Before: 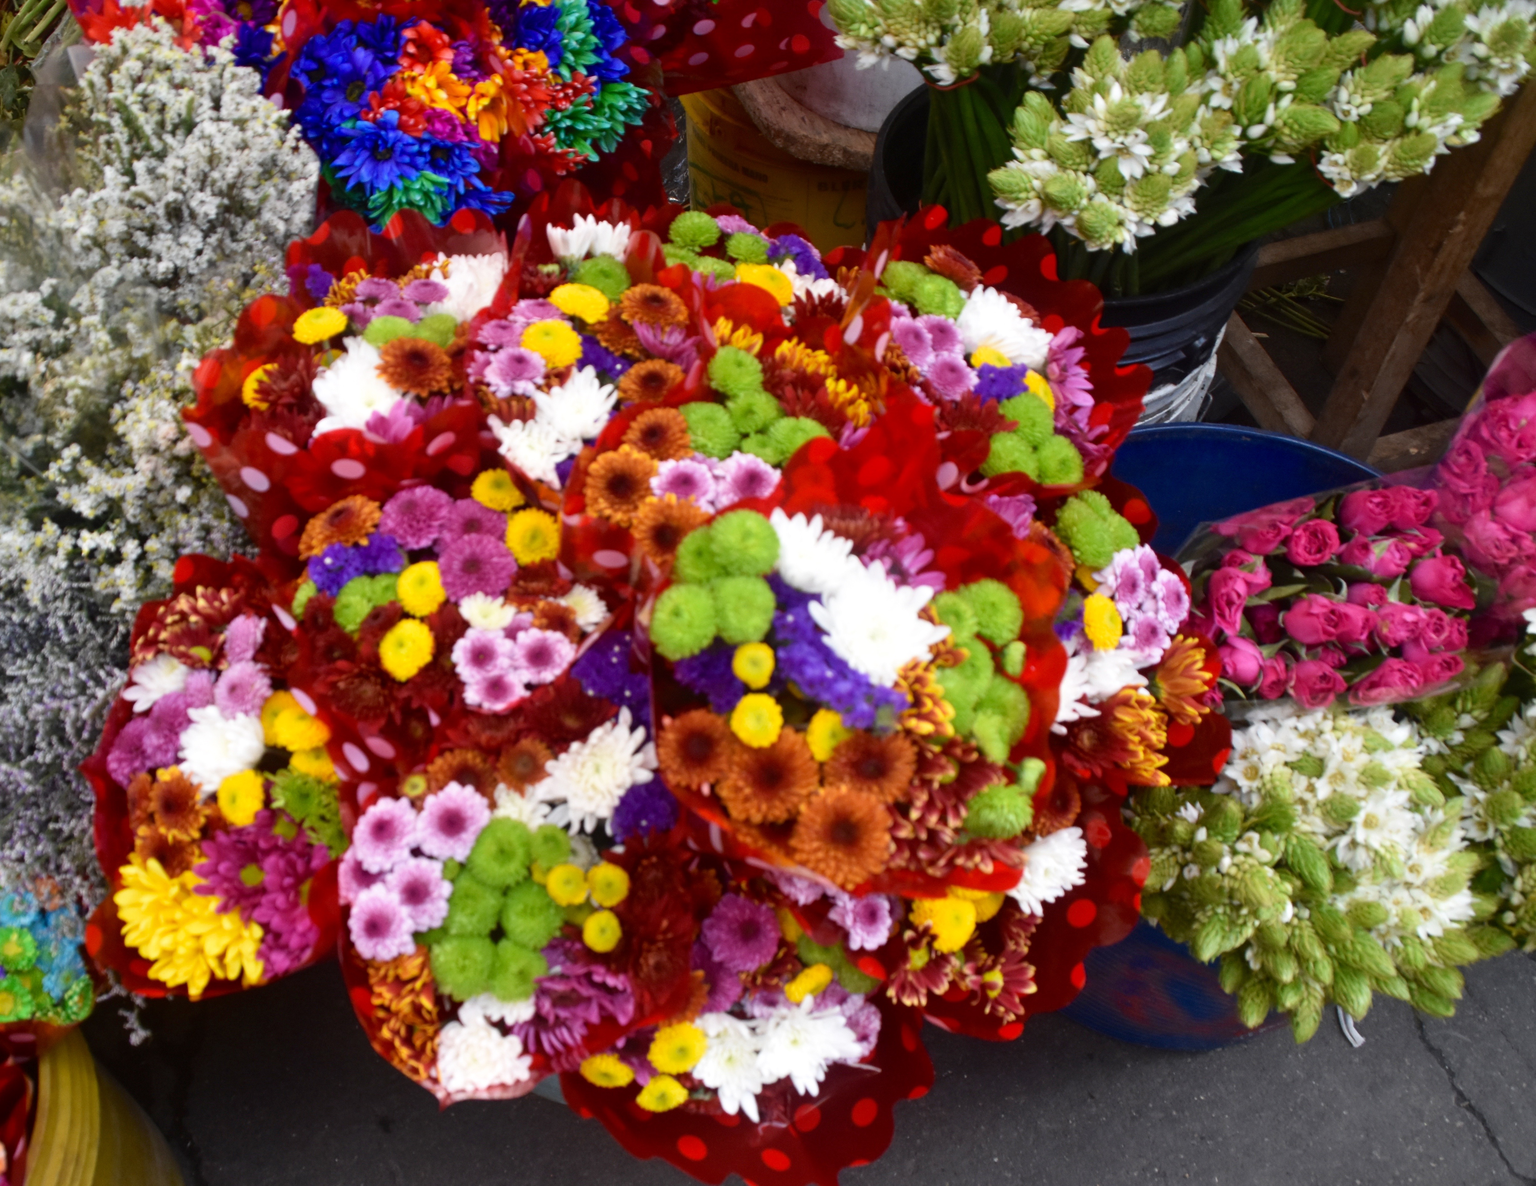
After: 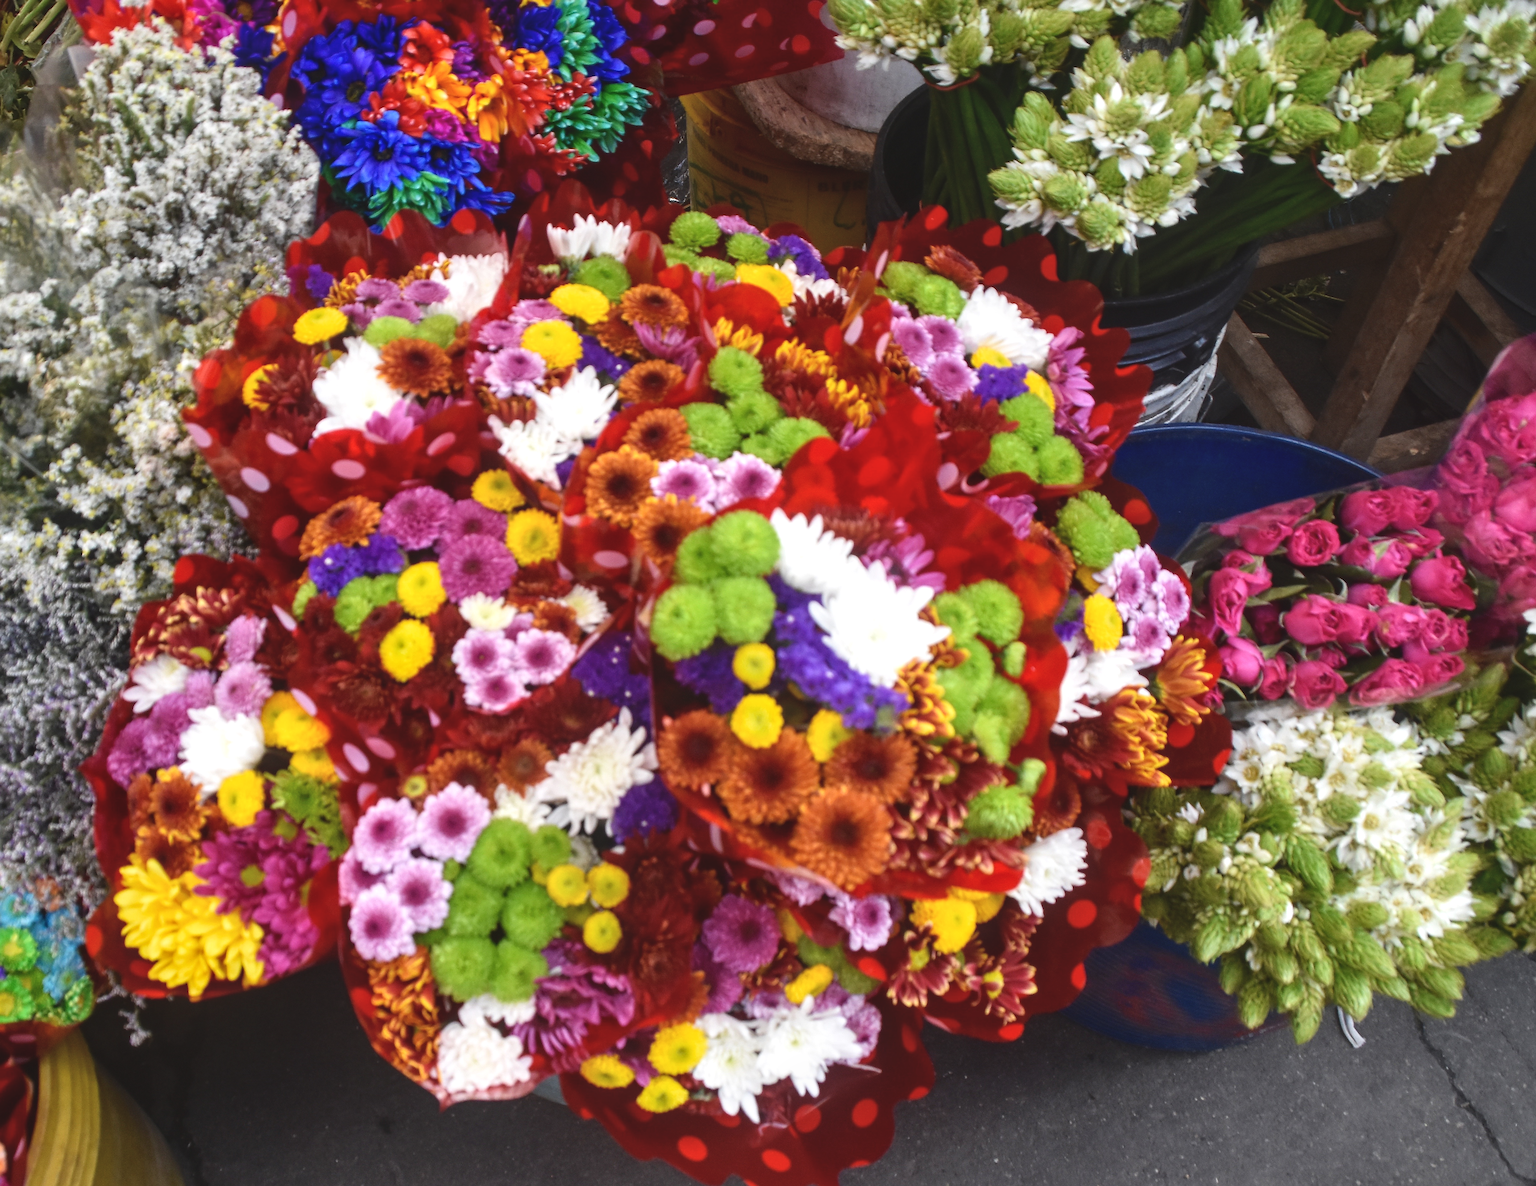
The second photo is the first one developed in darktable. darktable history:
exposure: black level correction -0.009, exposure 0.069 EV, compensate exposure bias true, compensate highlight preservation false
local contrast: on, module defaults
sharpen: radius 1.424, amount 1.24, threshold 0.845
